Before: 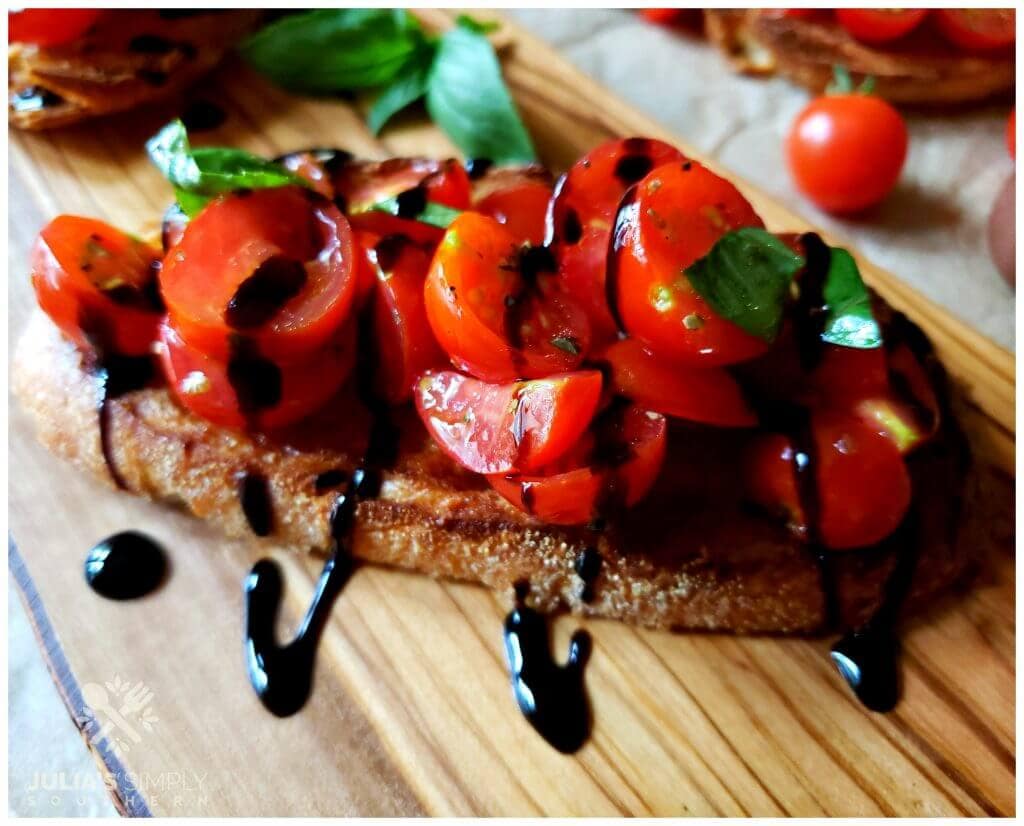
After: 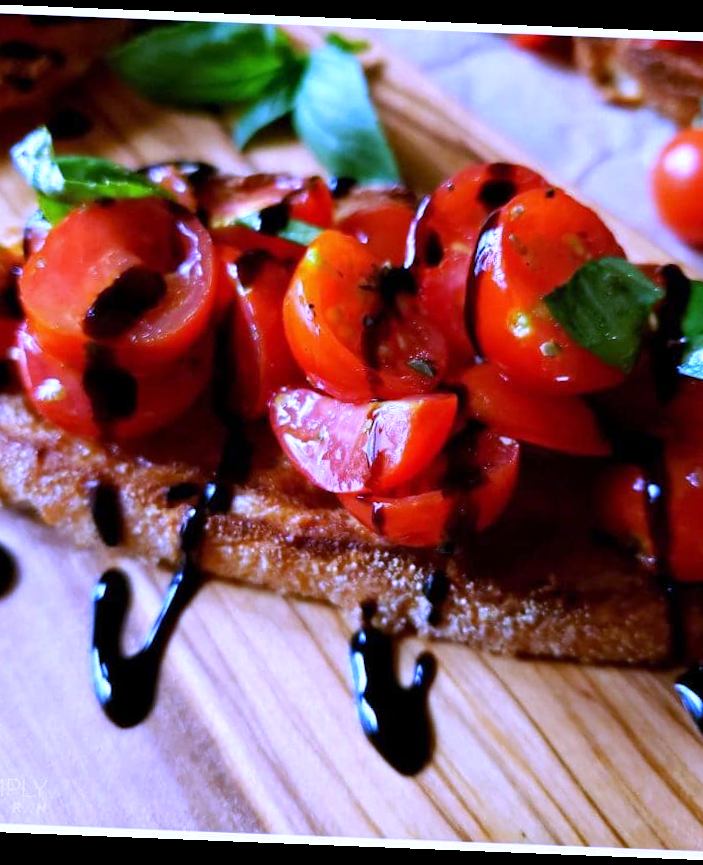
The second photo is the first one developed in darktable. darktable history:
white balance: red 0.98, blue 1.61
crop: left 15.419%, right 17.914%
rotate and perspective: rotation 2.27°, automatic cropping off
